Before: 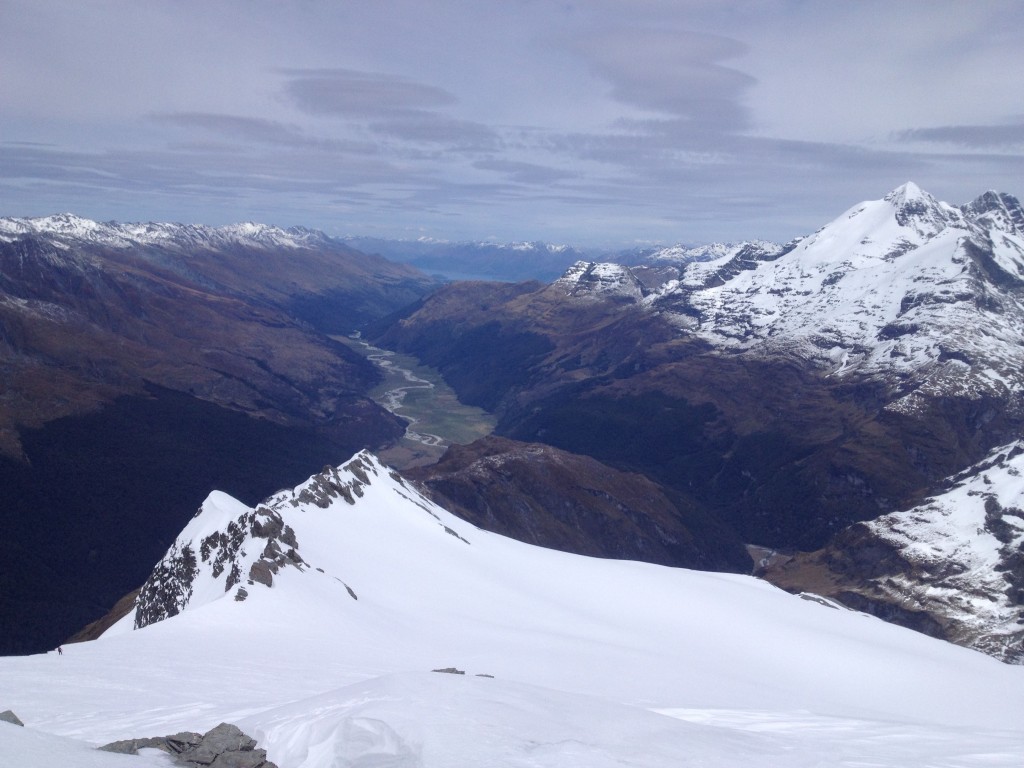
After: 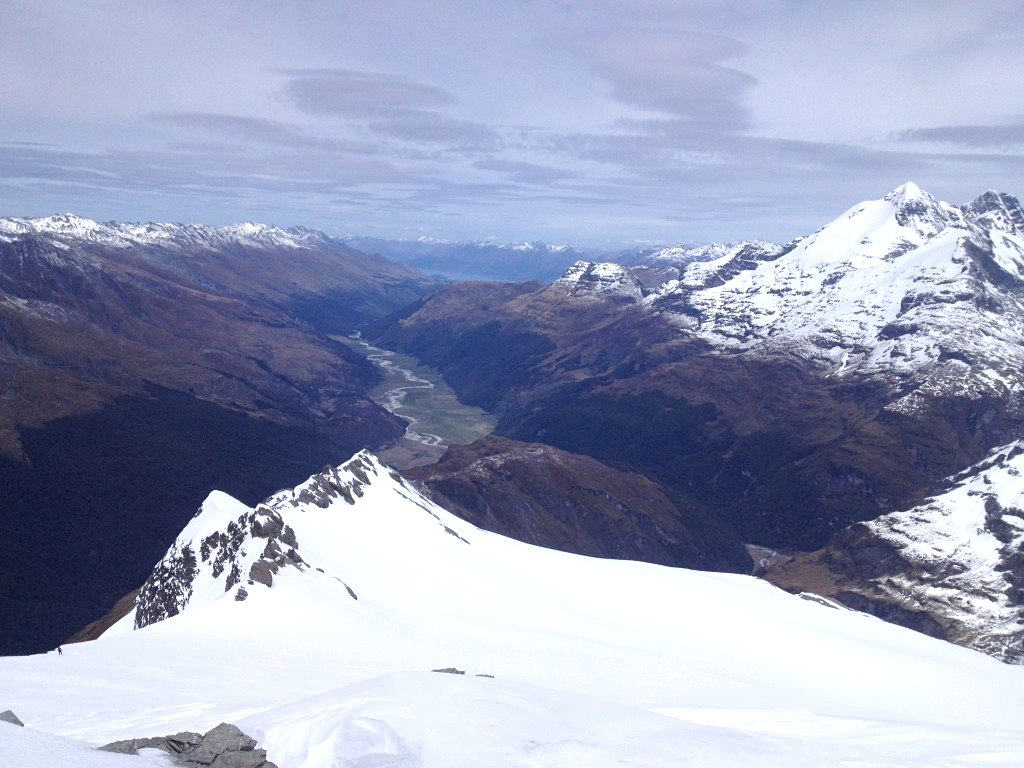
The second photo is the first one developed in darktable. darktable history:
exposure: exposure 0.404 EV, compensate highlight preservation false
sharpen: amount 0.205
